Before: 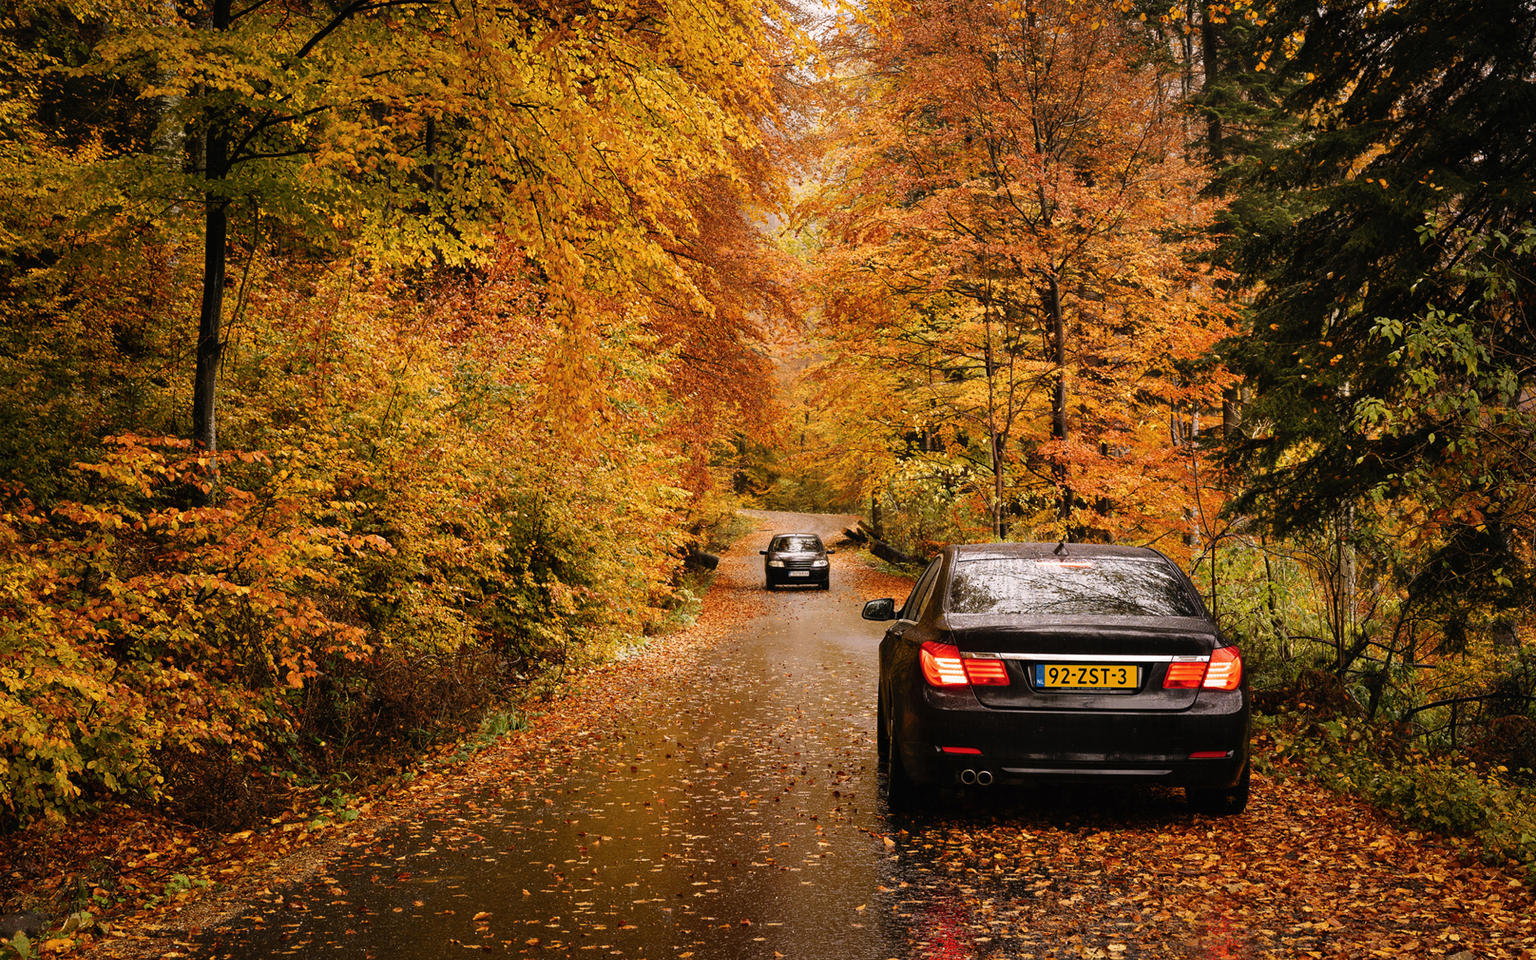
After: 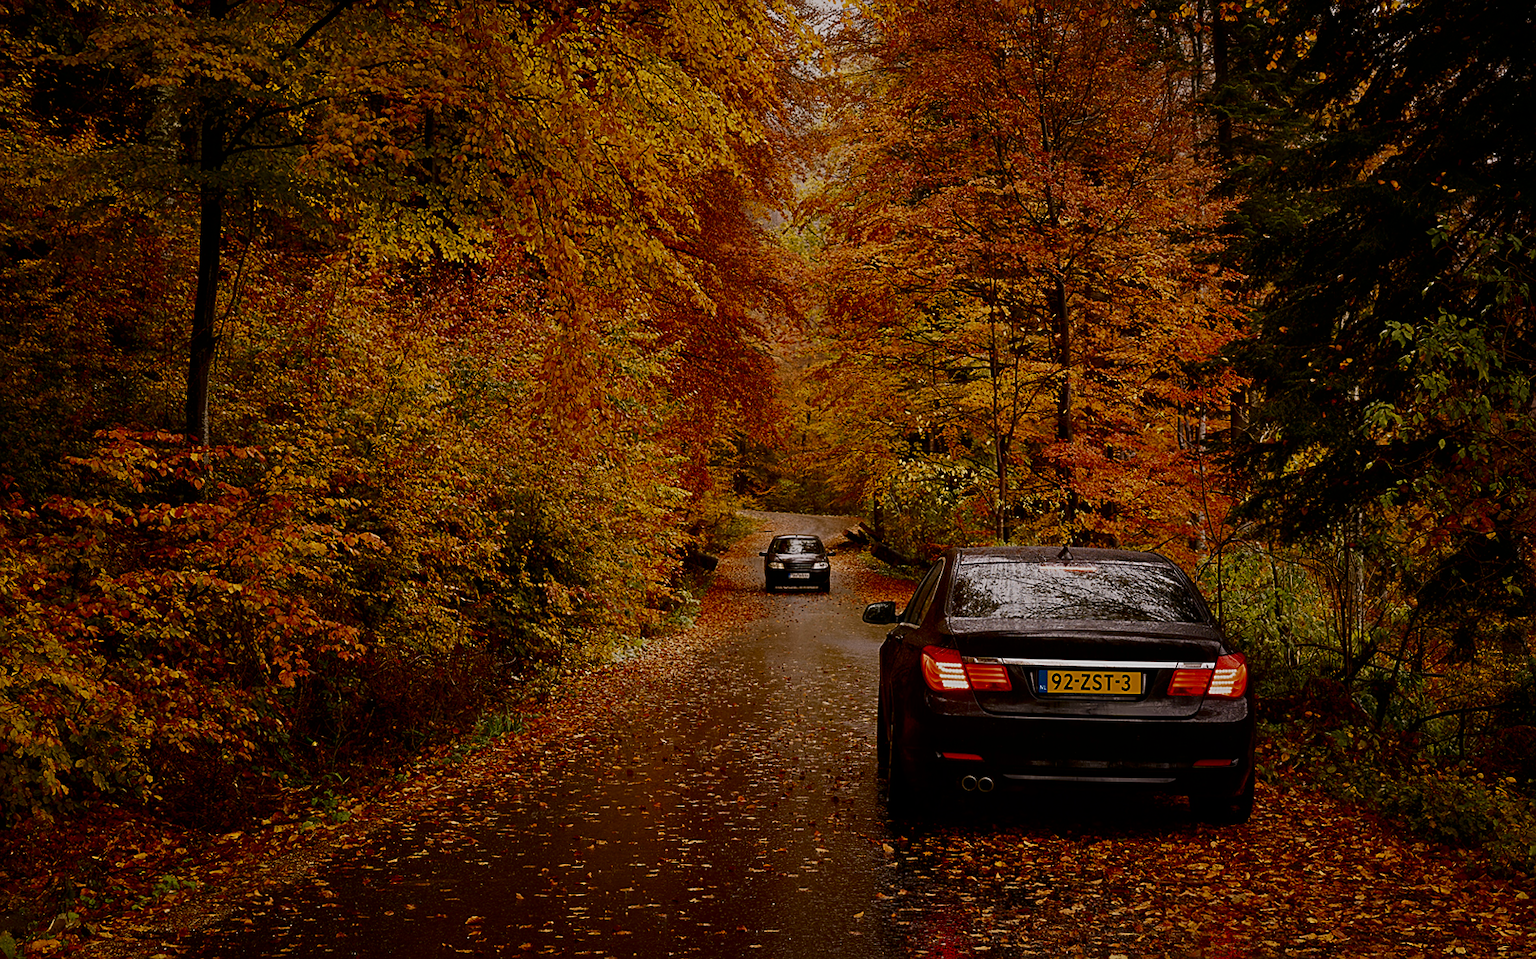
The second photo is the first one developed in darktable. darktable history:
sharpen: on, module defaults
crop and rotate: angle -0.5°
exposure: black level correction 0, exposure -0.721 EV, compensate highlight preservation false
contrast brightness saturation: contrast 0.13, brightness -0.24, saturation 0.14
